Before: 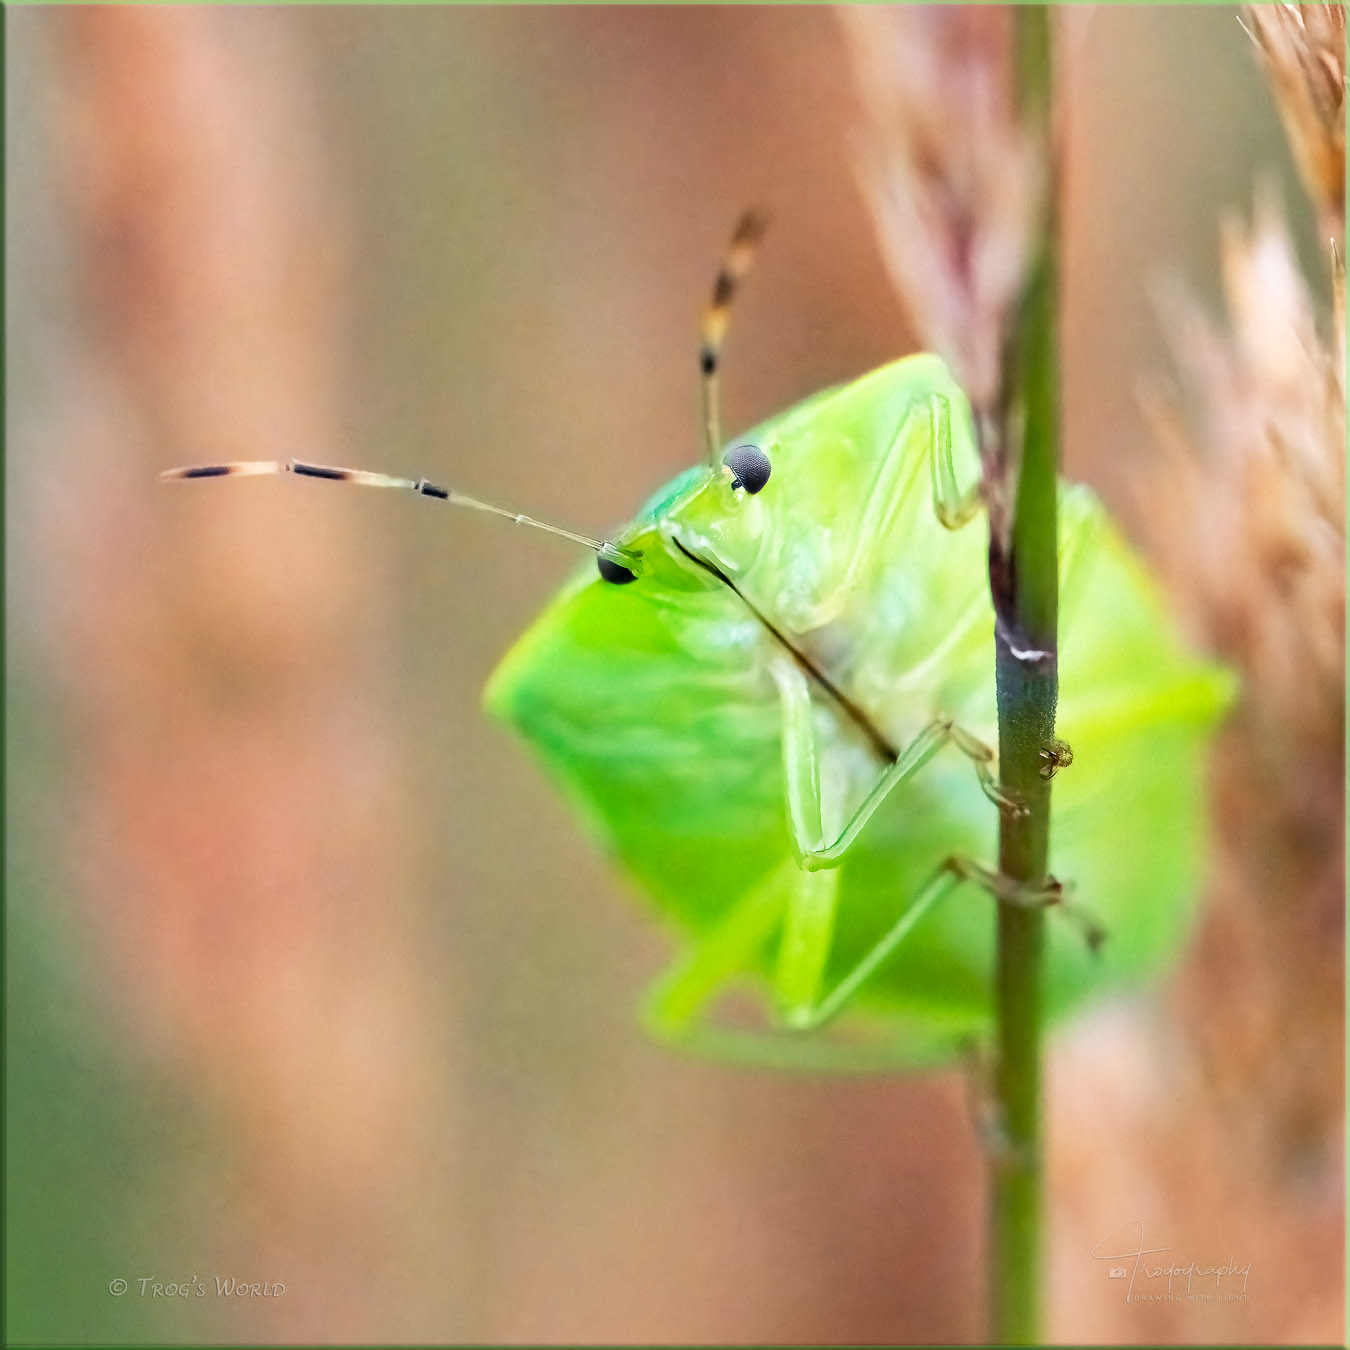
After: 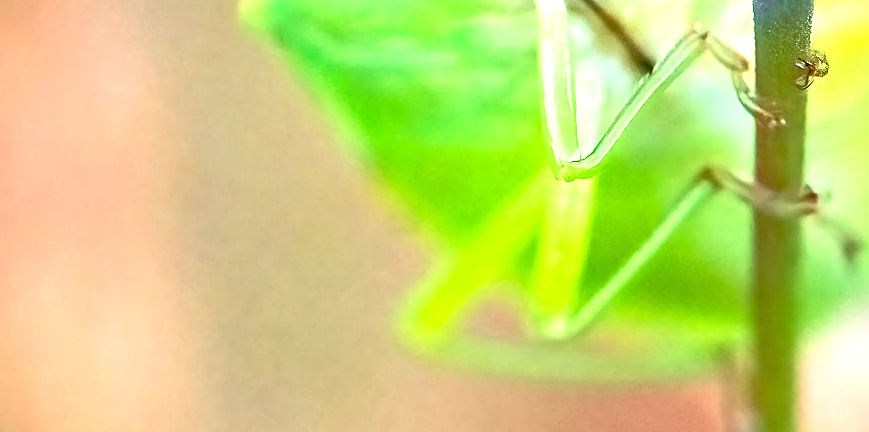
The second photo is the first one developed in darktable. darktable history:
tone equalizer: -7 EV 0.15 EV, -6 EV 0.6 EV, -5 EV 1.15 EV, -4 EV 1.33 EV, -3 EV 1.15 EV, -2 EV 0.6 EV, -1 EV 0.15 EV, mask exposure compensation -0.5 EV
white balance: emerald 1
exposure: exposure 0.722 EV, compensate highlight preservation false
crop: left 18.091%, top 51.13%, right 17.525%, bottom 16.85%
sharpen: on, module defaults
